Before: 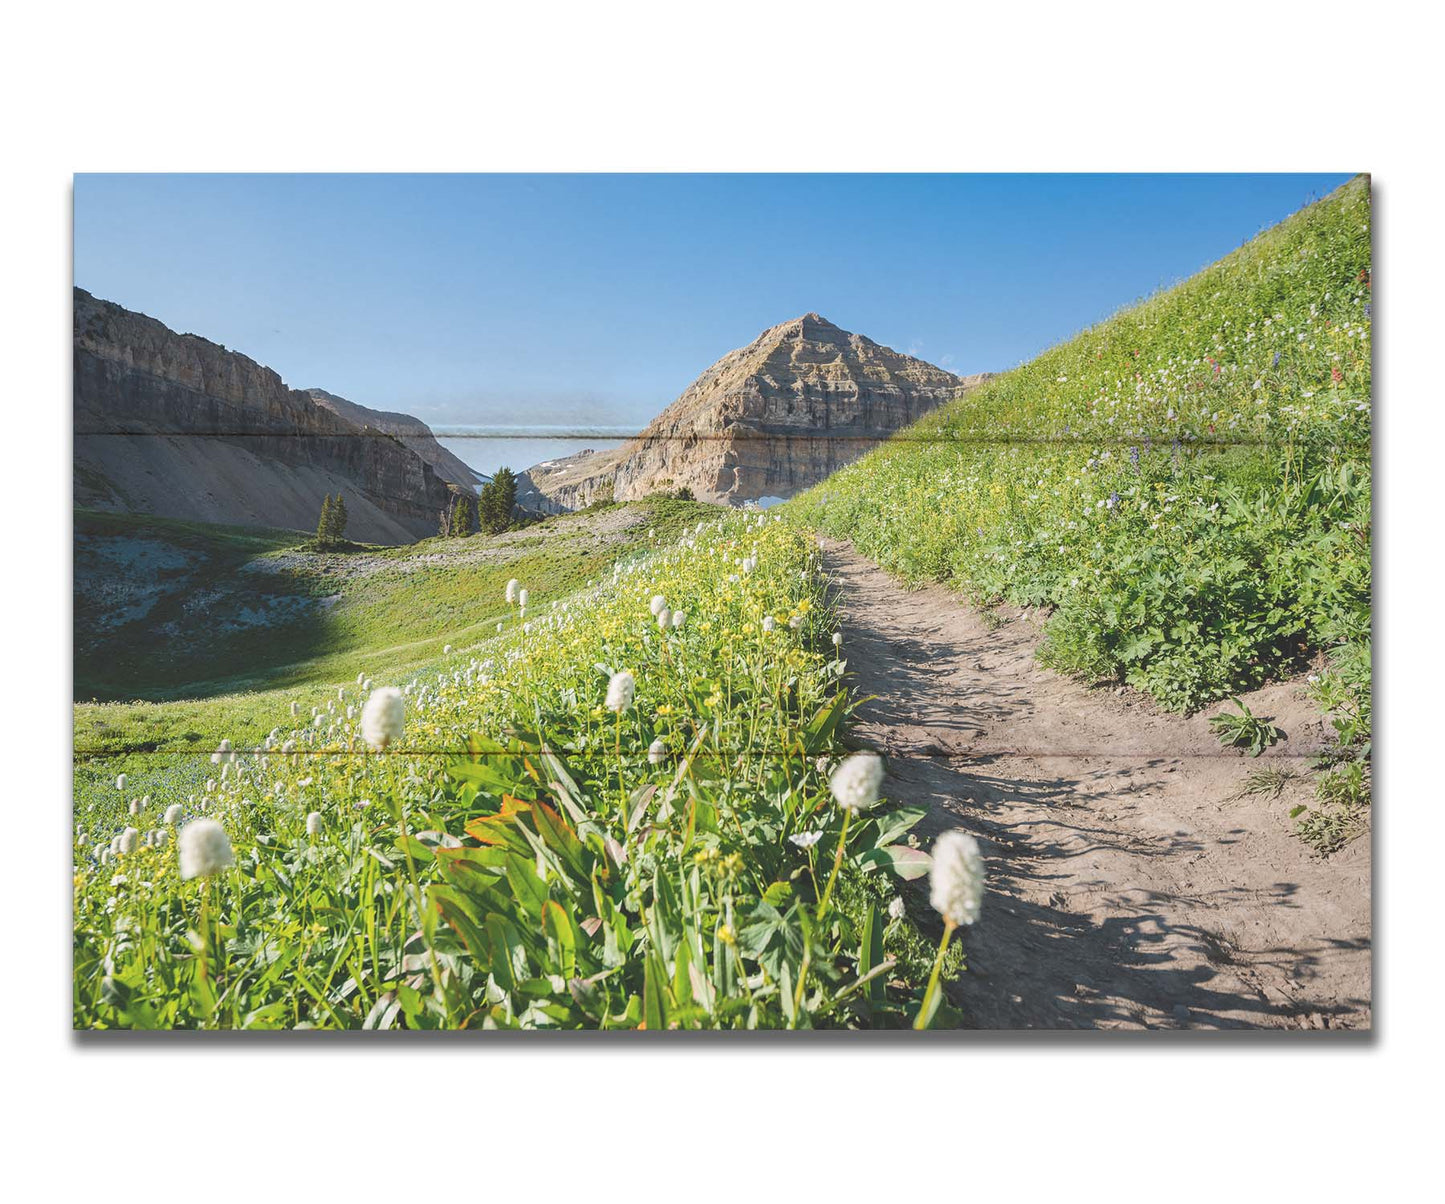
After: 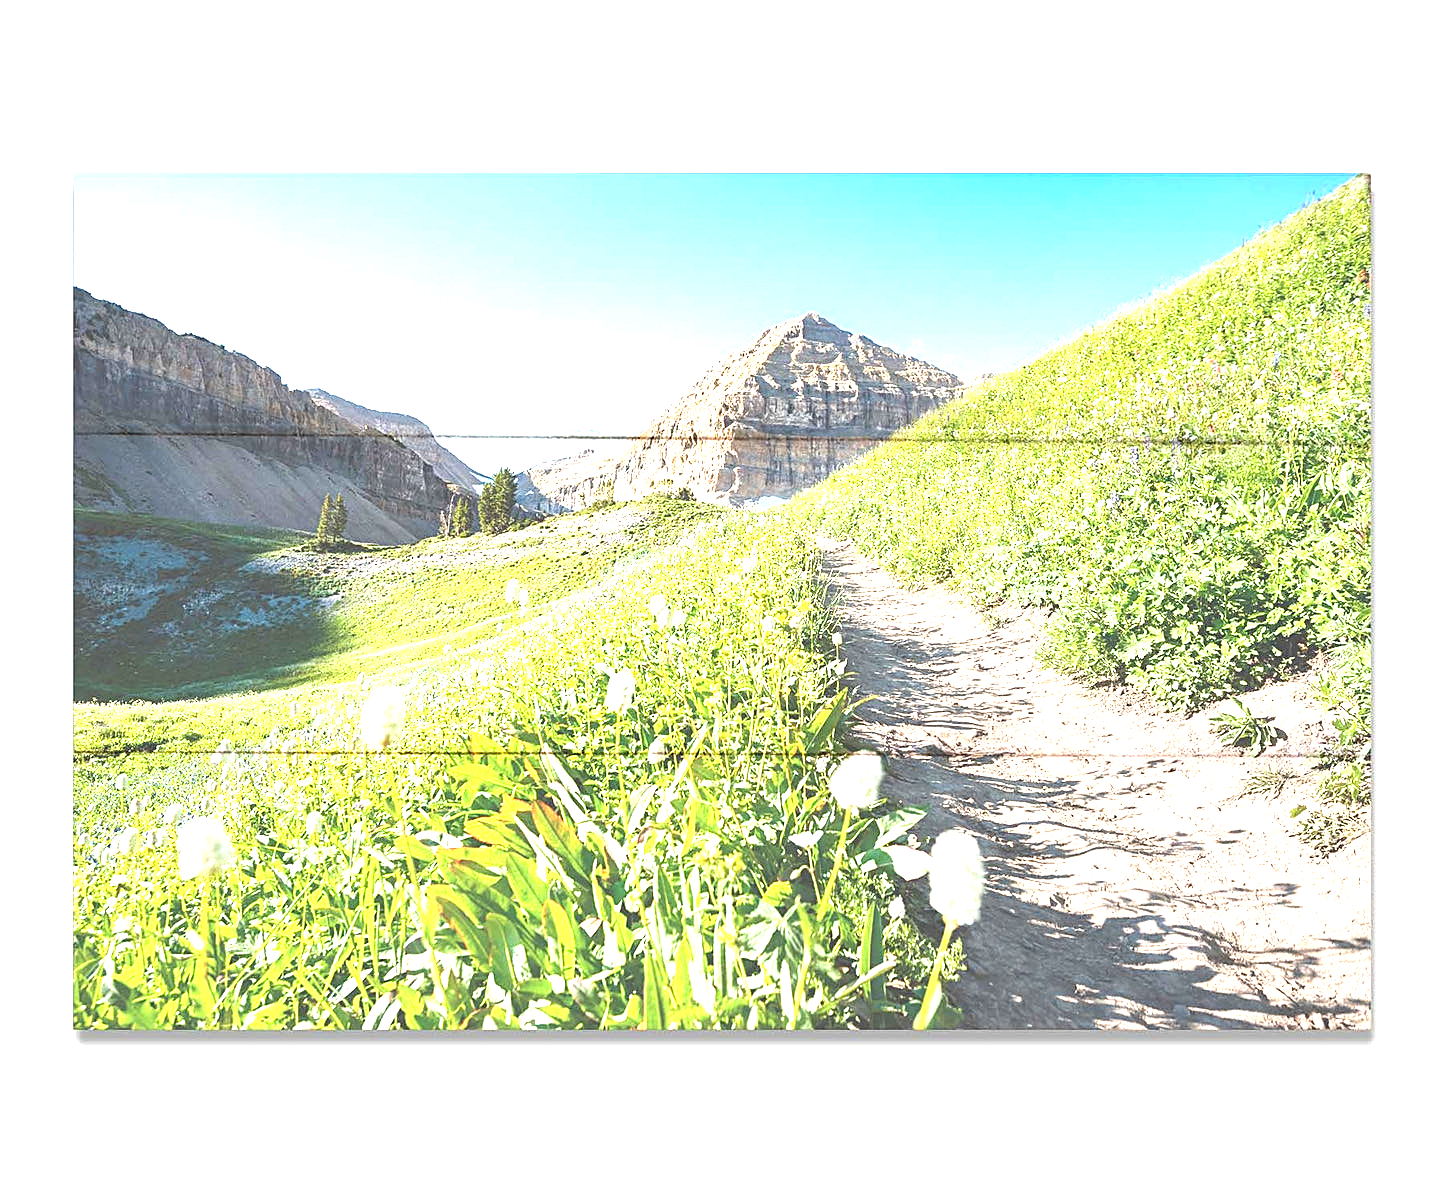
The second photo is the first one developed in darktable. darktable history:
sharpen: on, module defaults
exposure: black level correction 0.001, exposure 1.798 EV, compensate highlight preservation false
